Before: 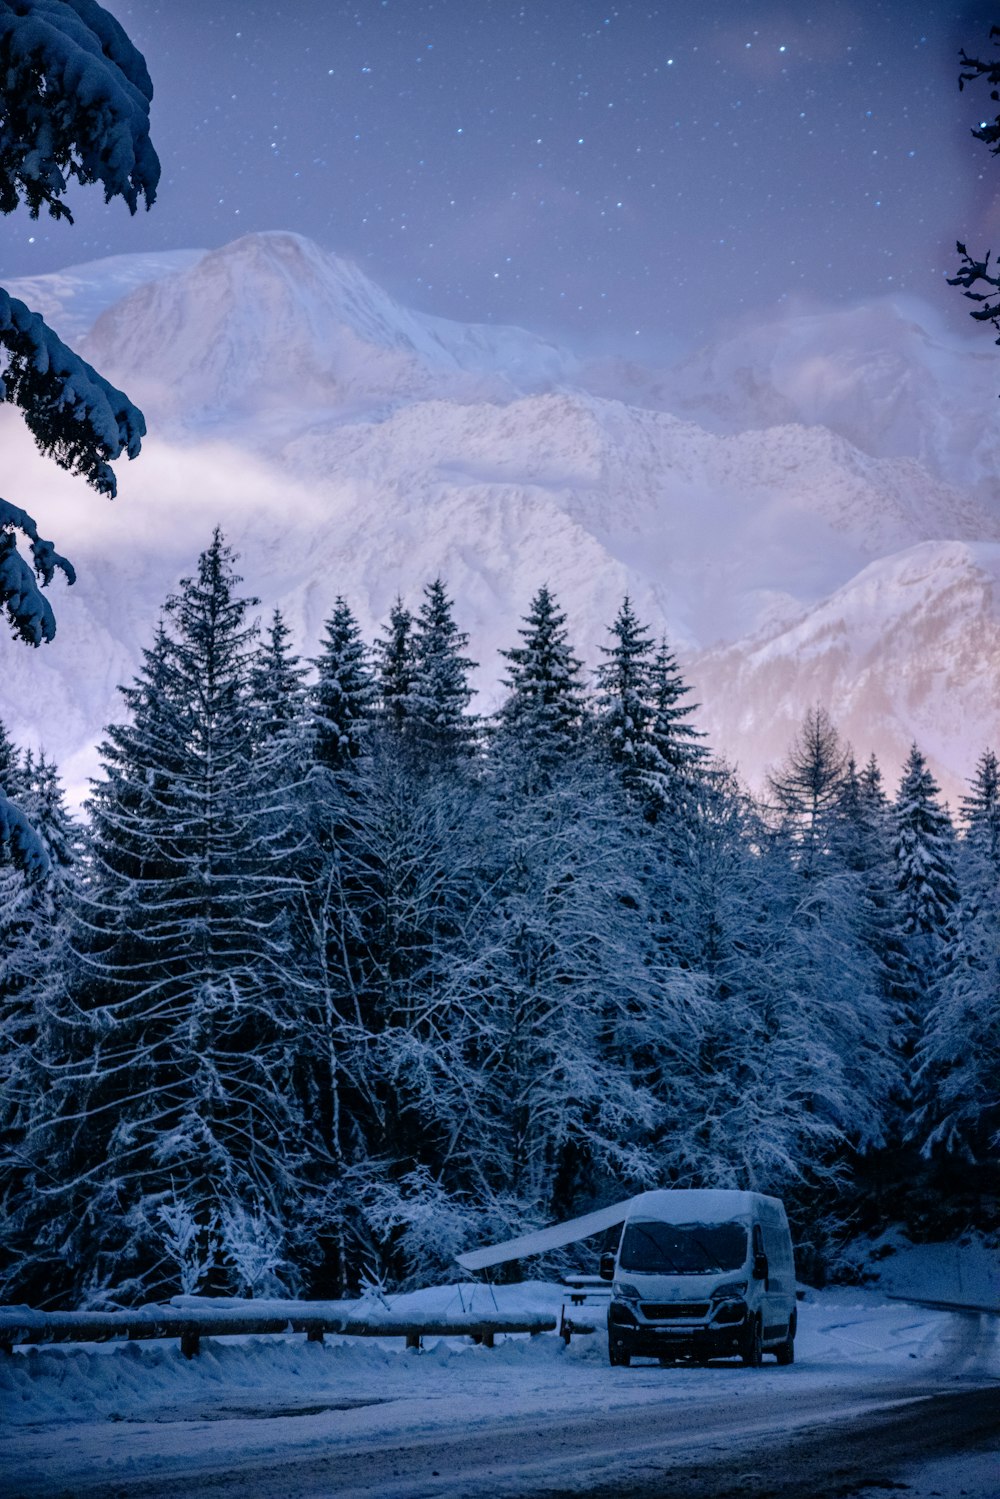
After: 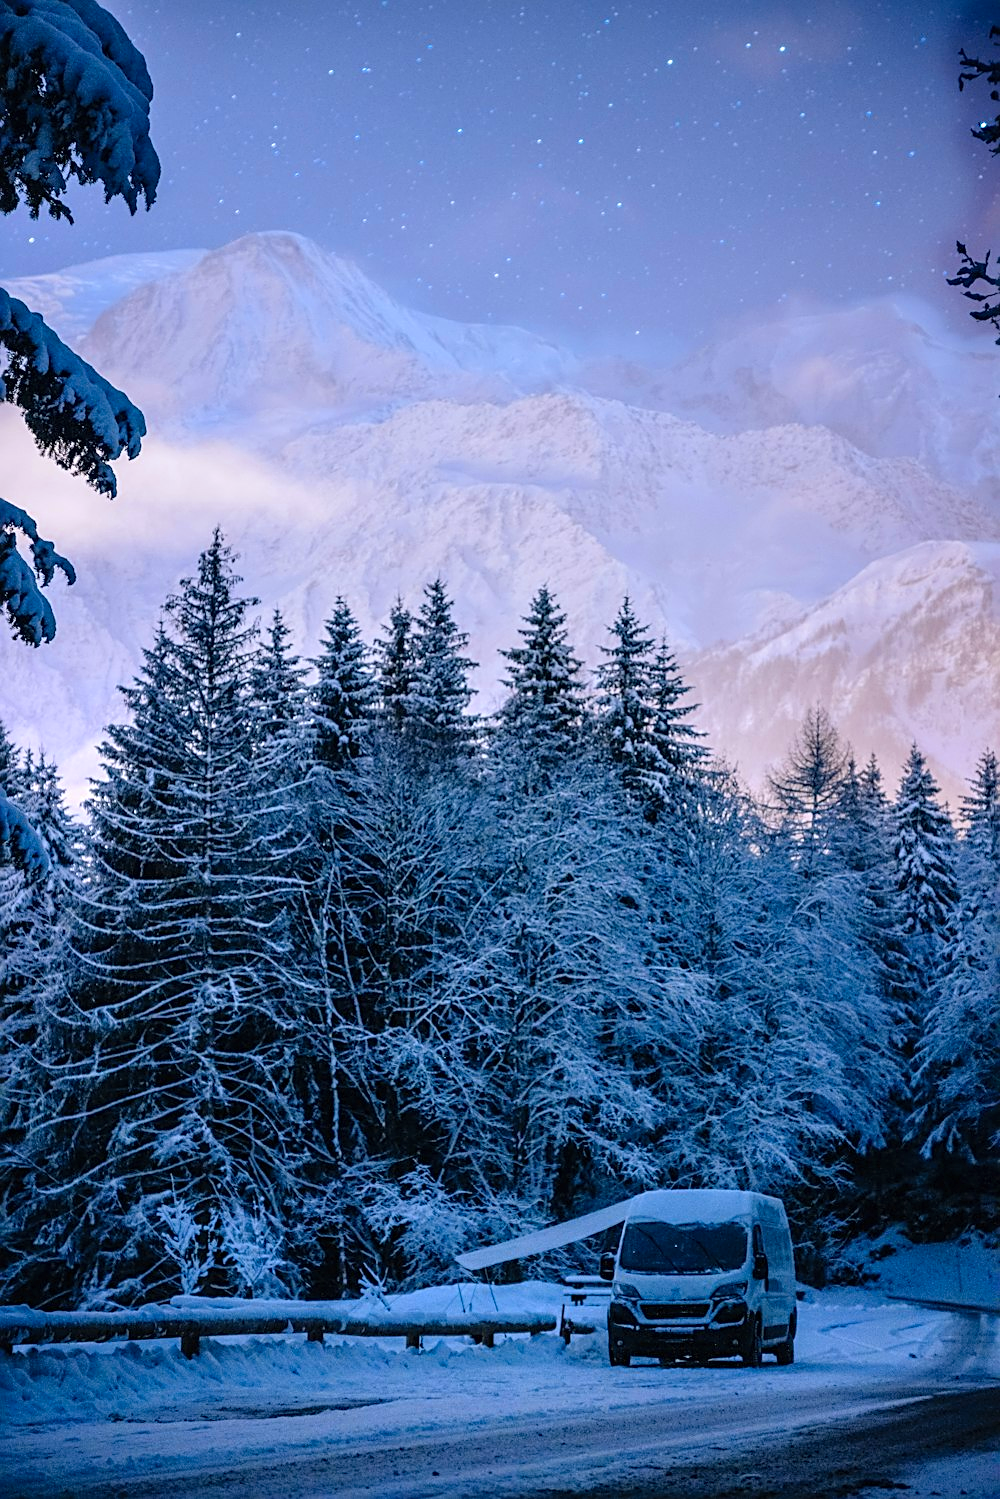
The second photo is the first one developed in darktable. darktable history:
sharpen: on, module defaults
contrast brightness saturation: brightness 0.088, saturation 0.192
color zones: curves: ch0 [(0.068, 0.464) (0.25, 0.5) (0.48, 0.508) (0.75, 0.536) (0.886, 0.476) (0.967, 0.456)]; ch1 [(0.066, 0.456) (0.25, 0.5) (0.616, 0.508) (0.746, 0.56) (0.934, 0.444)]
